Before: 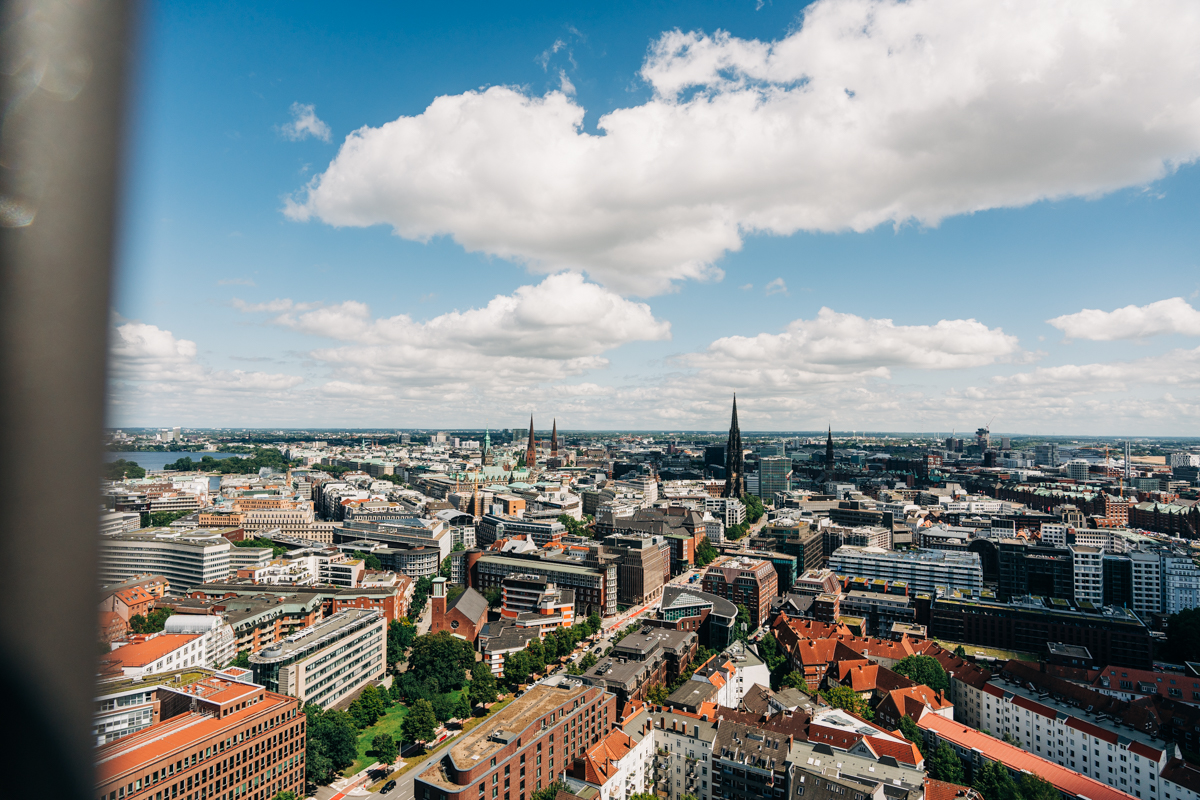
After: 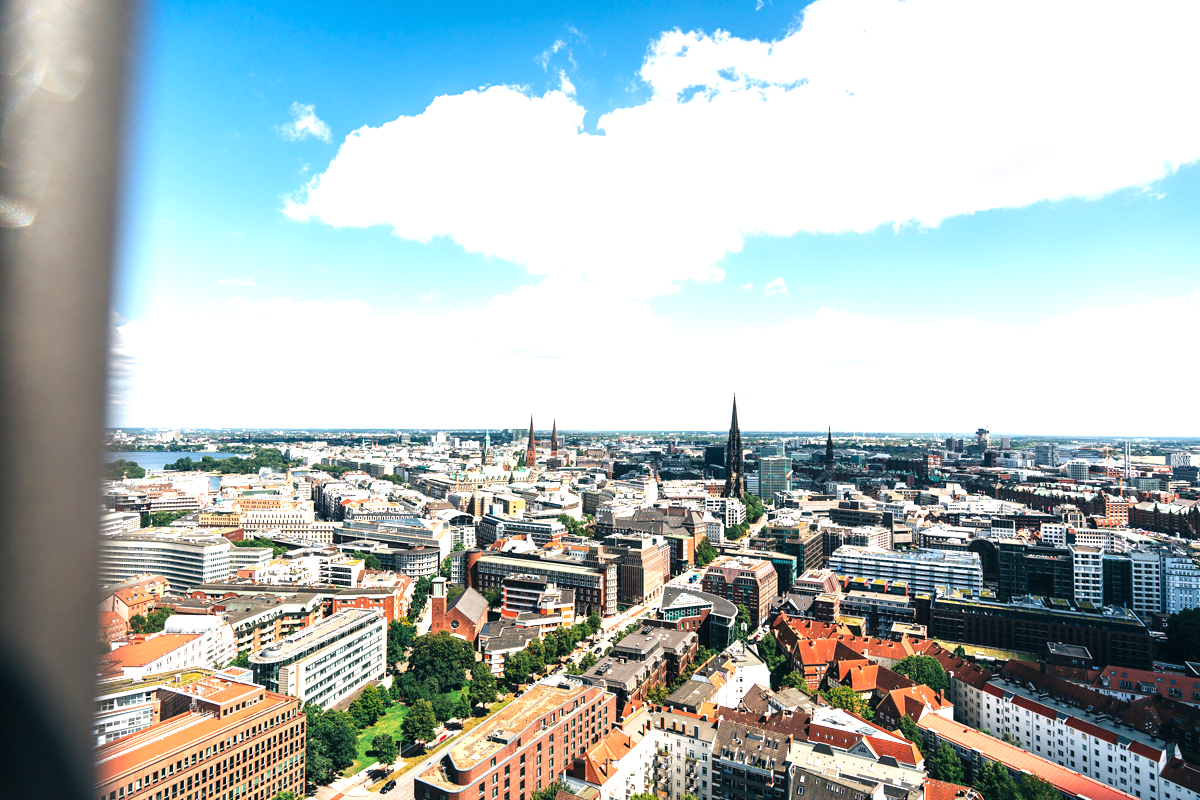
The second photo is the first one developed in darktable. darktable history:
white balance: red 1.004, blue 1.024
exposure: black level correction 0, exposure 1.2 EV, compensate highlight preservation false
